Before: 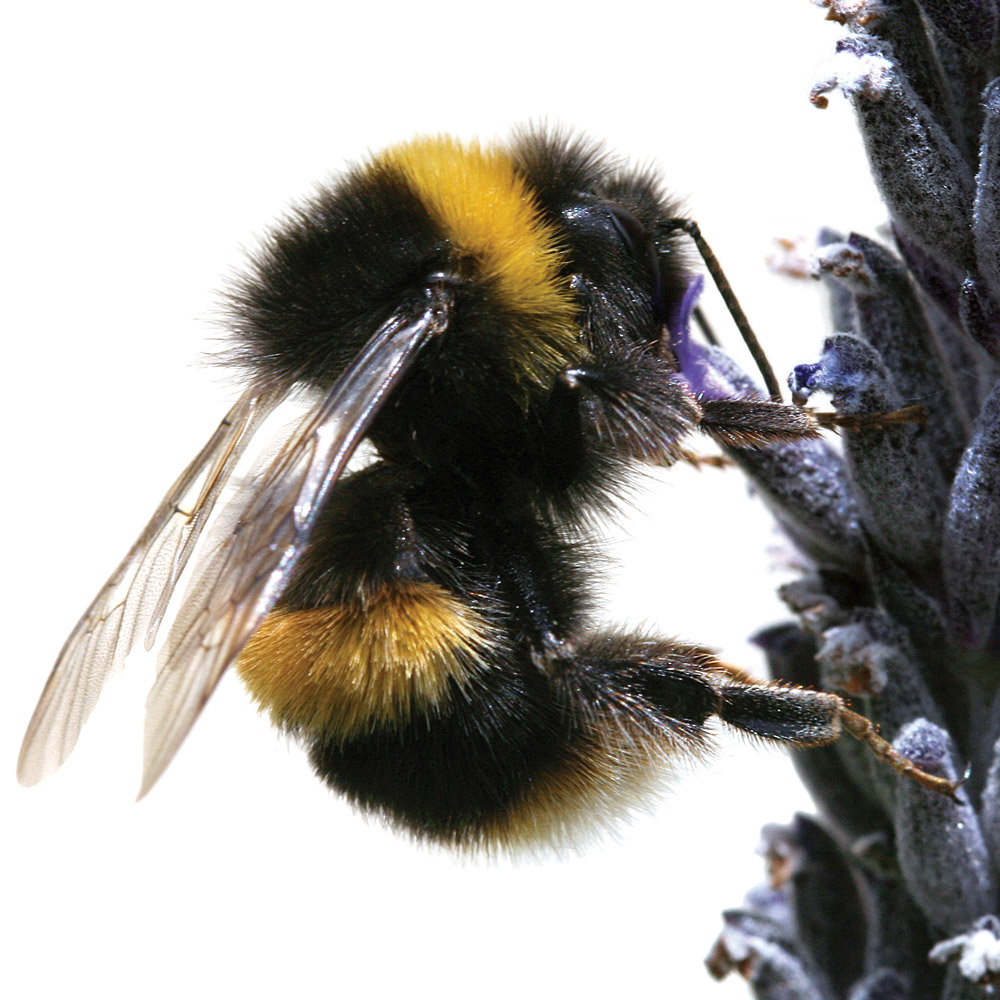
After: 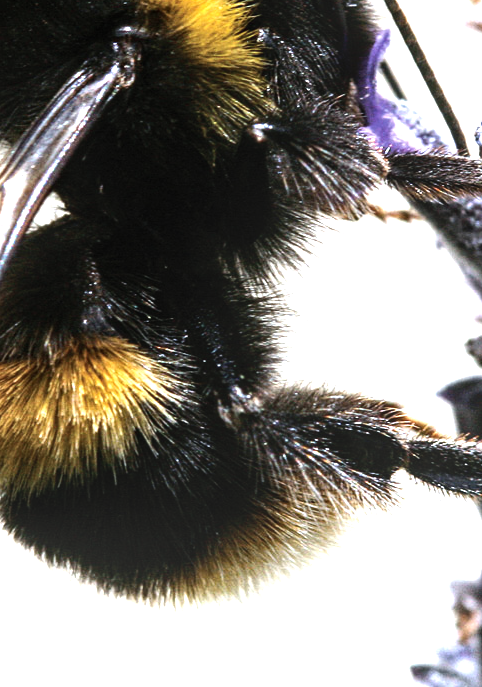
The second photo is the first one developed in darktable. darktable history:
local contrast: on, module defaults
tone equalizer: -8 EV -1.08 EV, -7 EV -1.01 EV, -6 EV -0.867 EV, -5 EV -0.578 EV, -3 EV 0.578 EV, -2 EV 0.867 EV, -1 EV 1.01 EV, +0 EV 1.08 EV, edges refinement/feathering 500, mask exposure compensation -1.57 EV, preserve details no
crop: left 31.379%, top 24.658%, right 20.326%, bottom 6.628%
